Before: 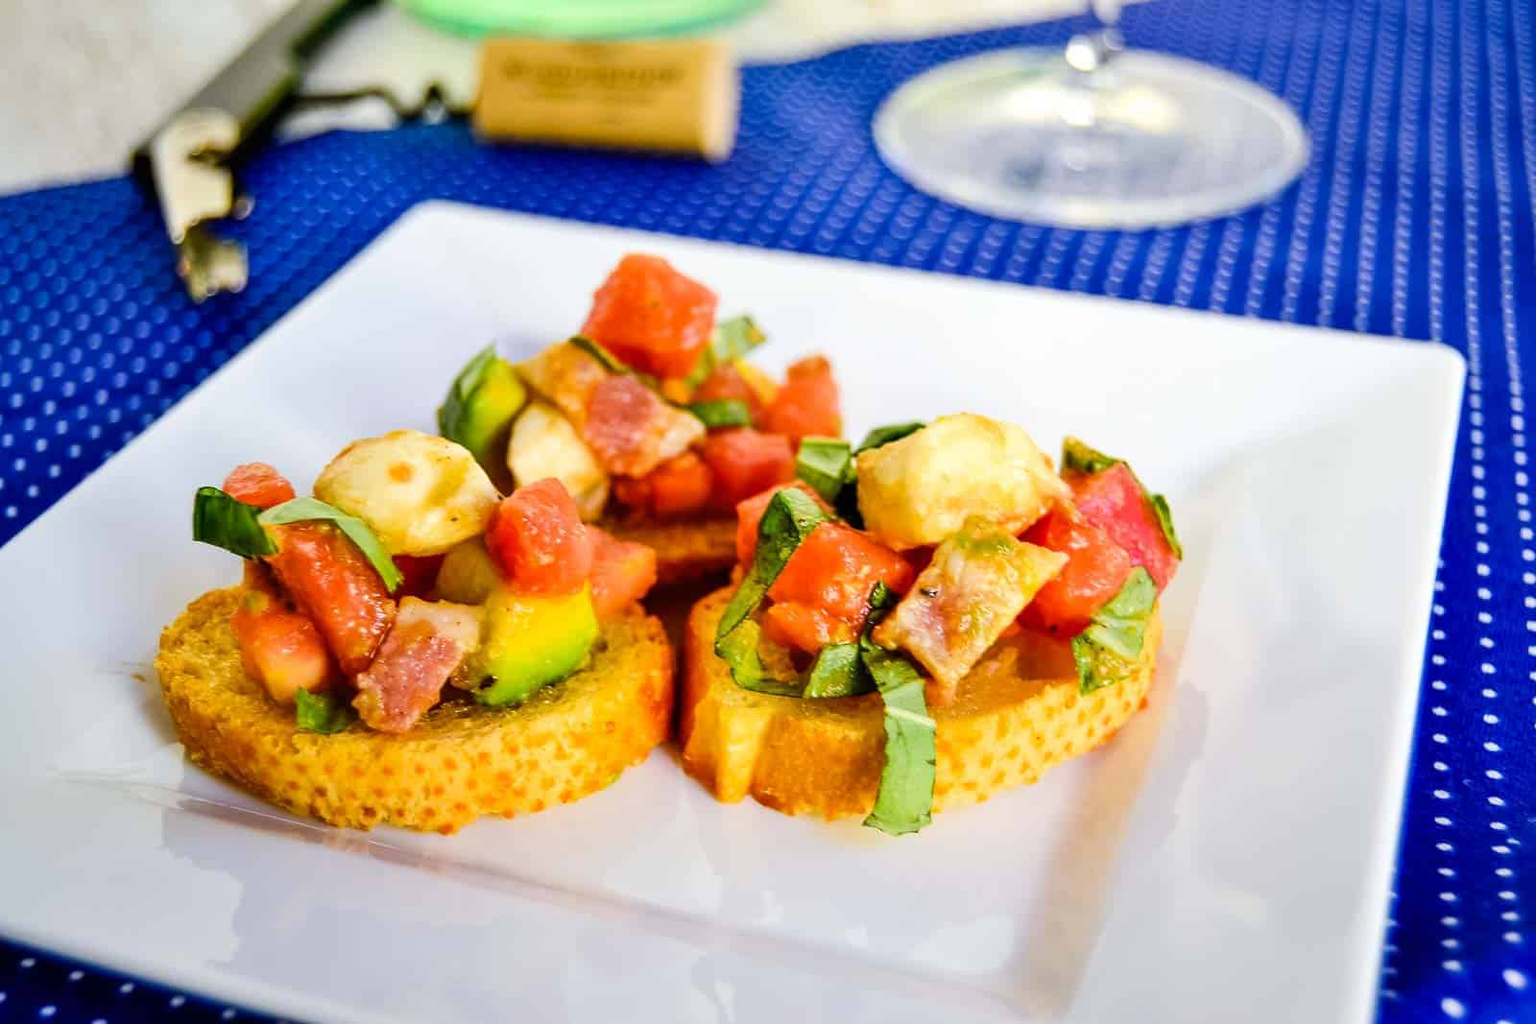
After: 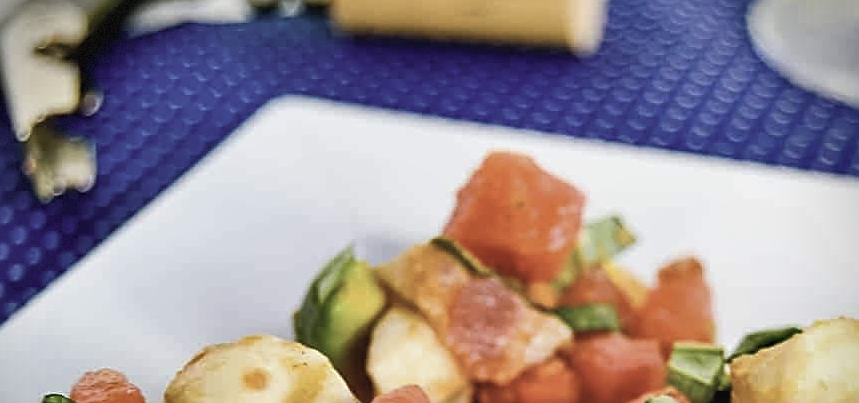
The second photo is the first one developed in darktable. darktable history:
sharpen: on, module defaults
crop: left 10.187%, top 10.629%, right 36.121%, bottom 51.566%
vignetting: saturation -0.026, center (-0.025, 0.398), dithering 8-bit output
contrast brightness saturation: contrast -0.057, saturation -0.416
shadows and highlights: soften with gaussian
